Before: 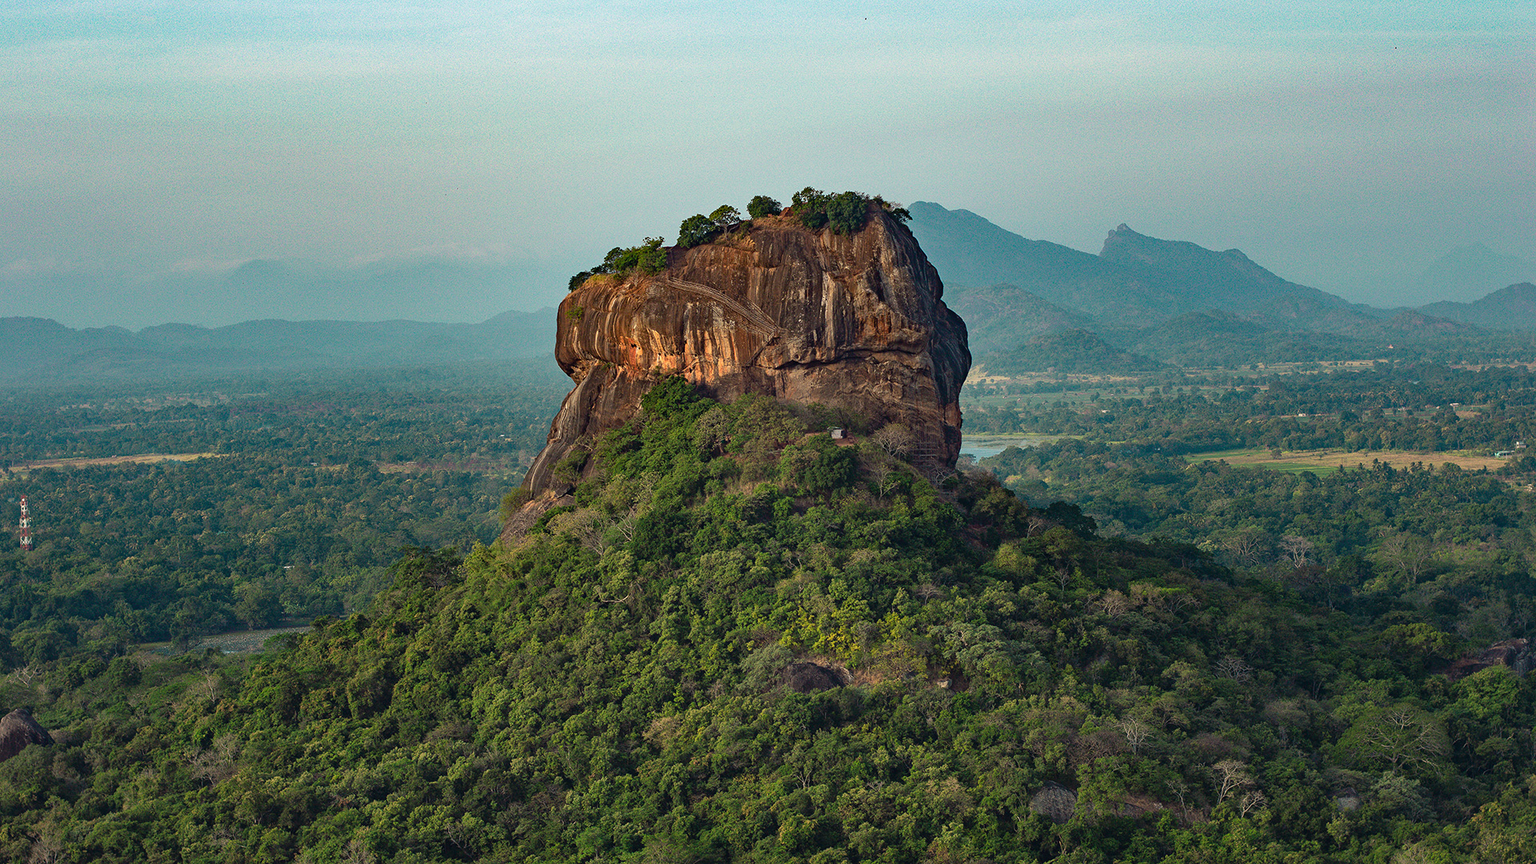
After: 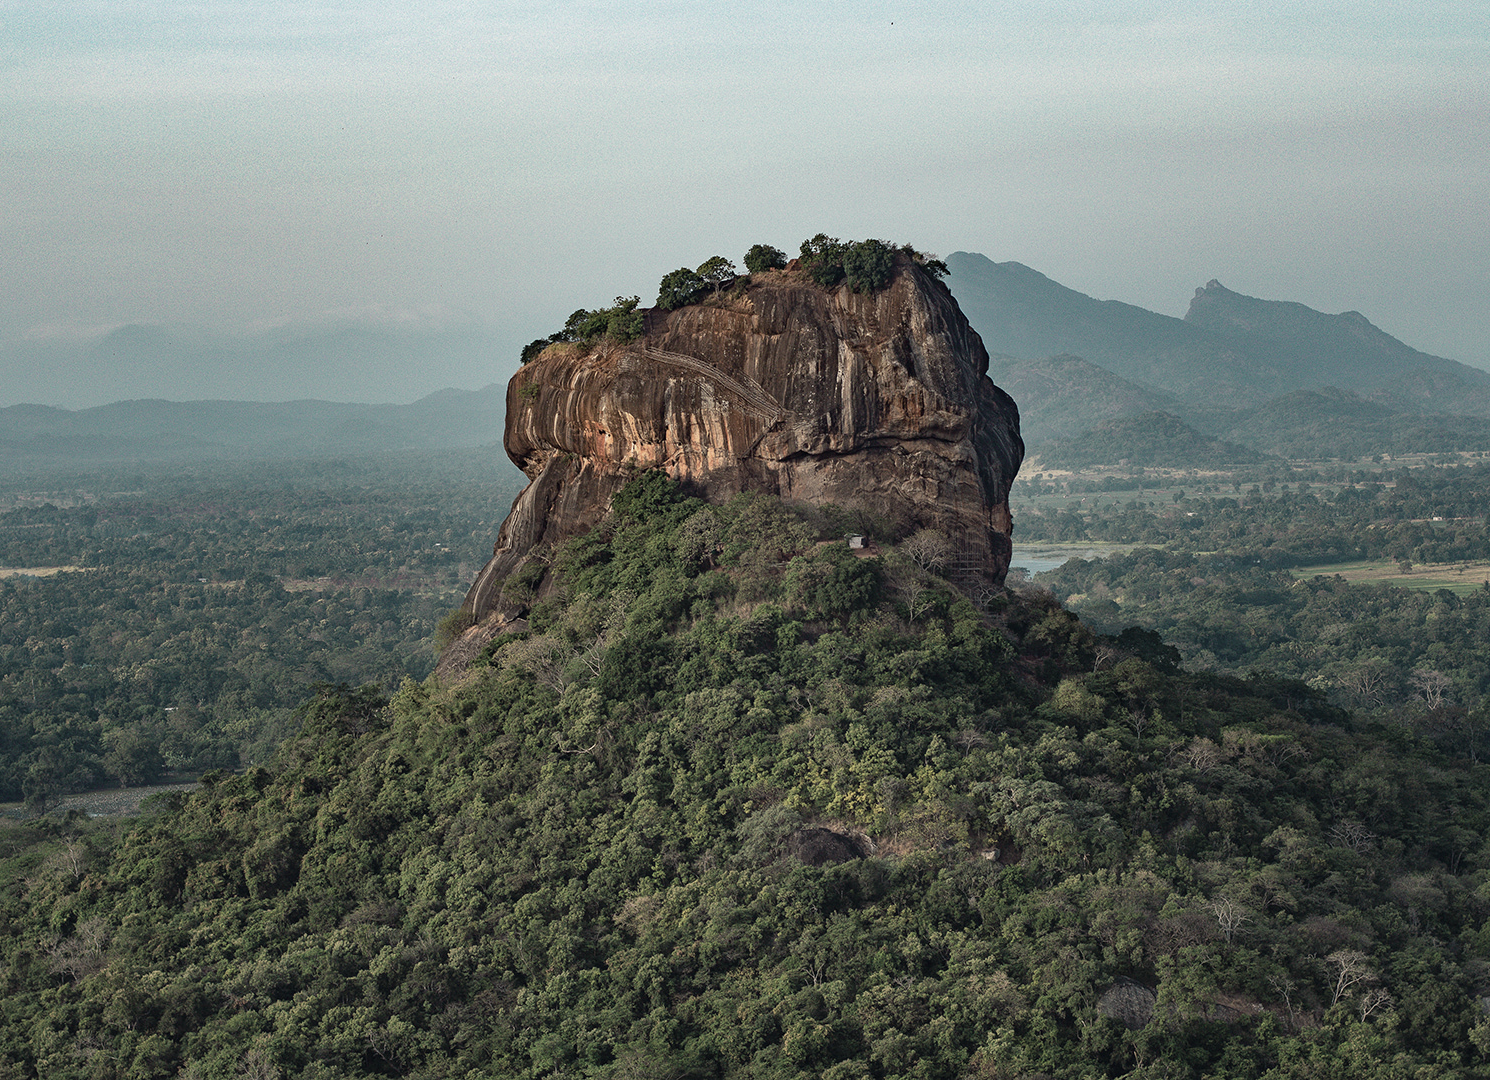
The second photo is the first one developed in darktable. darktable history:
color zones: curves: ch1 [(0, 0.292) (0.001, 0.292) (0.2, 0.264) (0.4, 0.248) (0.6, 0.248) (0.8, 0.264) (0.999, 0.292) (1, 0.292)]
crop: left 9.903%, right 12.448%
